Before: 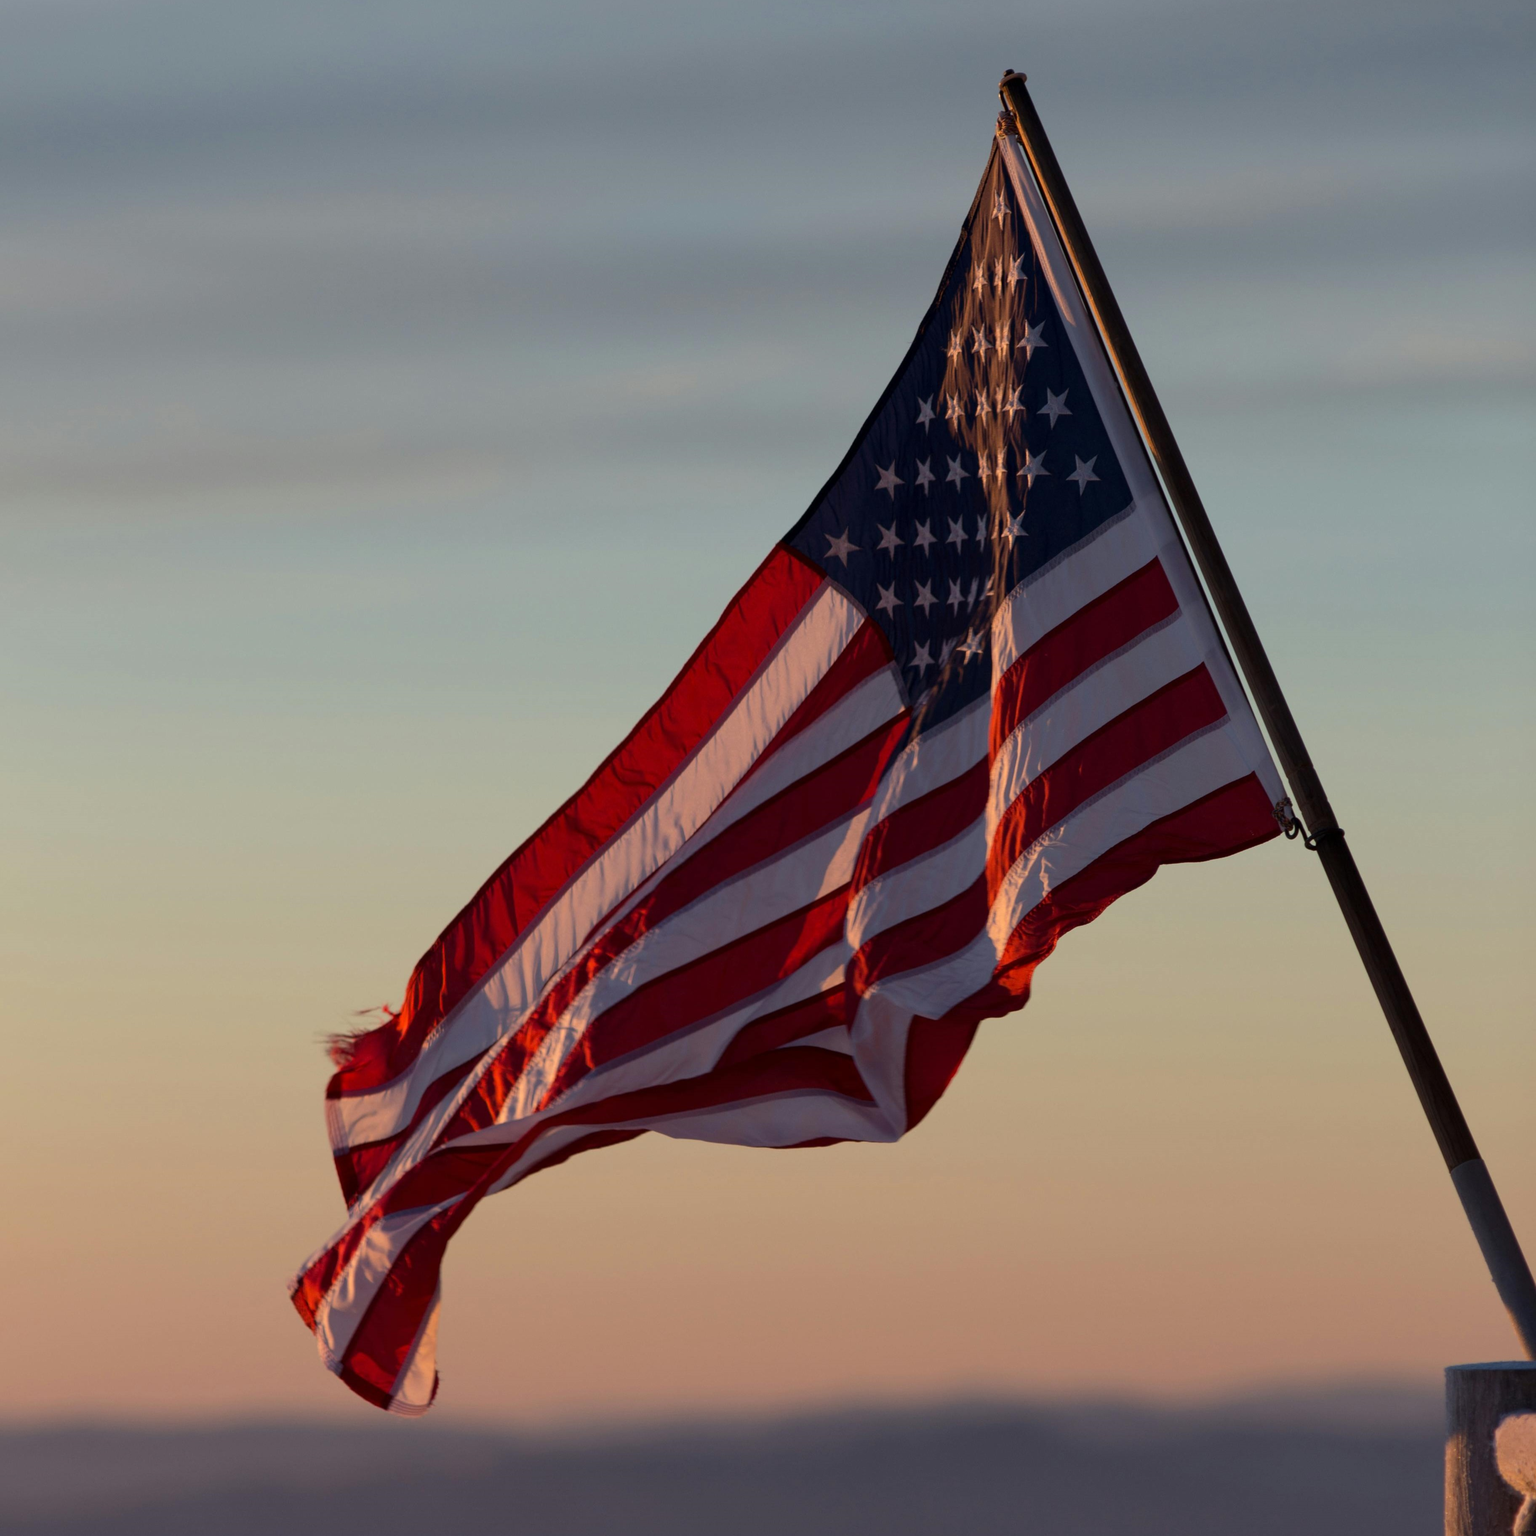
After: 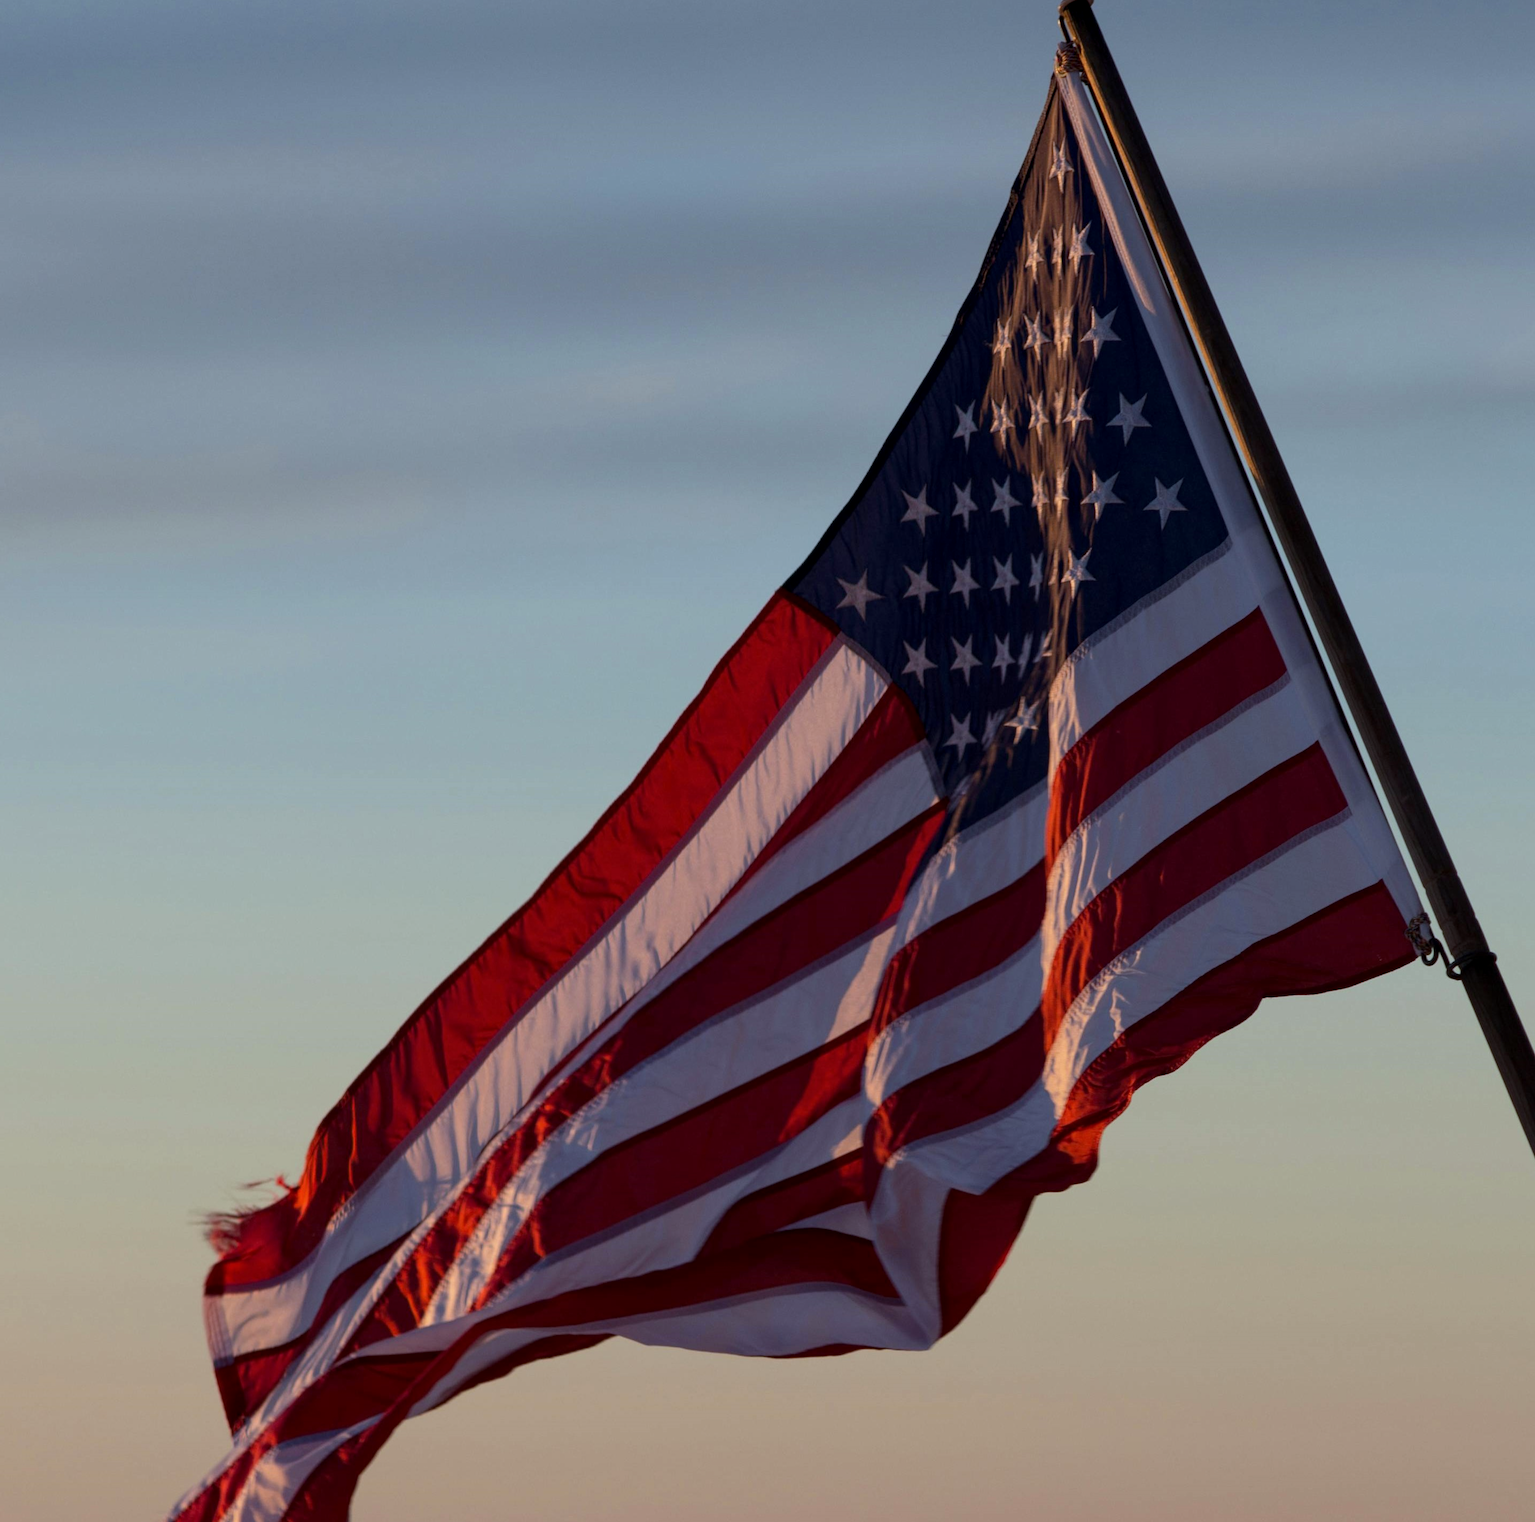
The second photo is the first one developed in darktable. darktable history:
local contrast: highlights 100%, shadows 100%, detail 120%, midtone range 0.2
crop and rotate: left 10.77%, top 5.1%, right 10.41%, bottom 16.76%
white balance: red 0.924, blue 1.095
